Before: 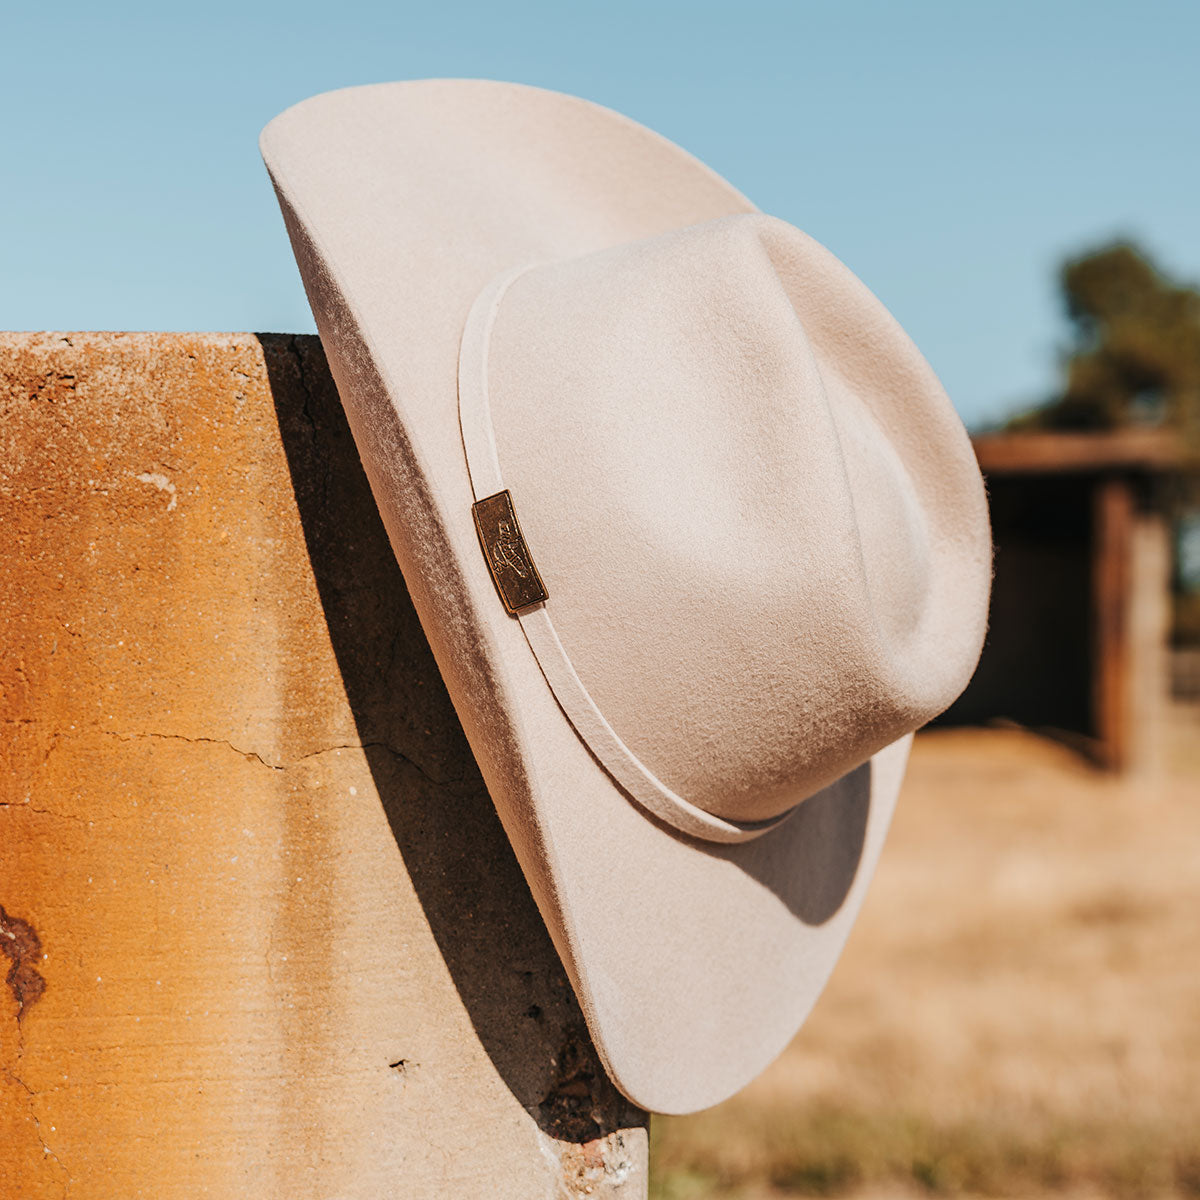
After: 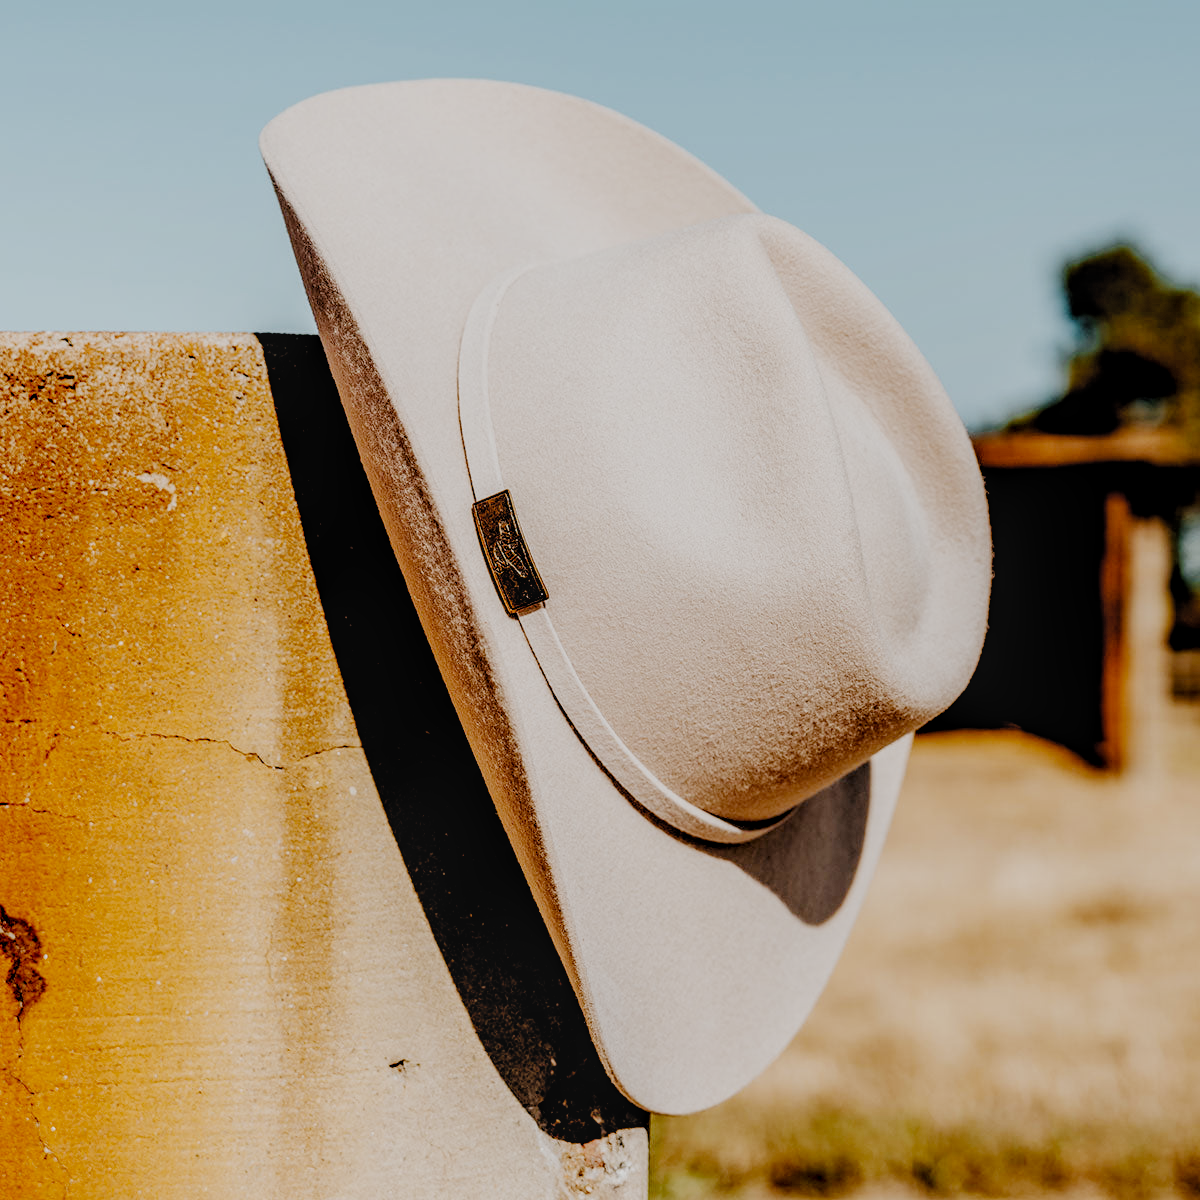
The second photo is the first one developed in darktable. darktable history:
local contrast: on, module defaults
filmic rgb: black relative exposure -2.85 EV, white relative exposure 4.56 EV, hardness 1.77, contrast 1.25, preserve chrominance no, color science v5 (2021)
rgb levels: preserve colors max RGB
